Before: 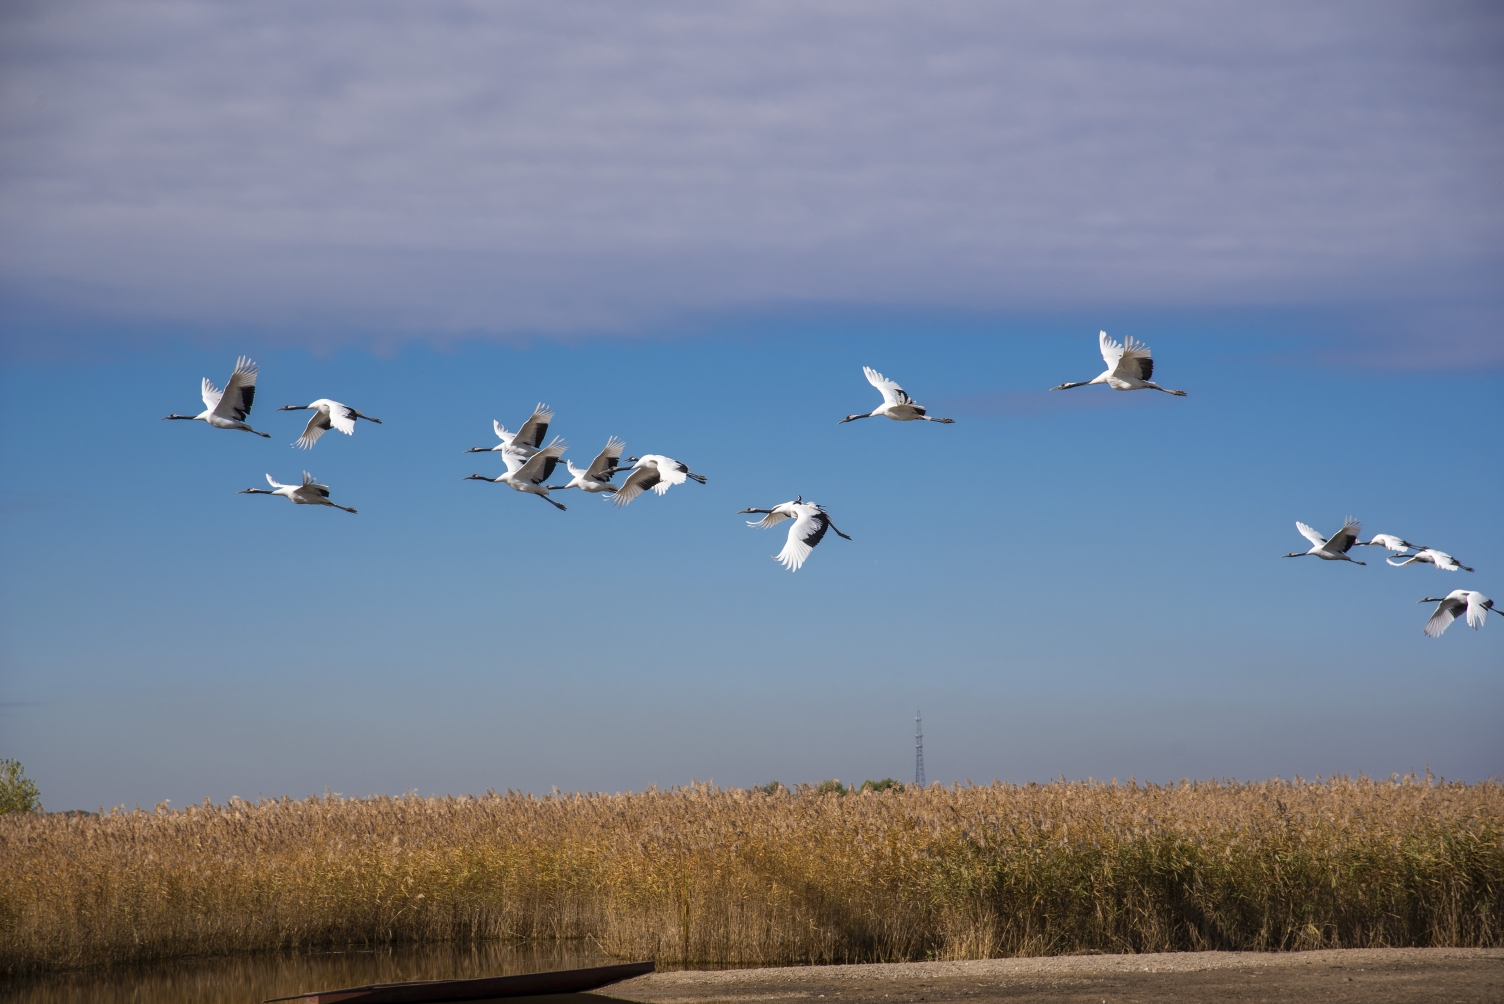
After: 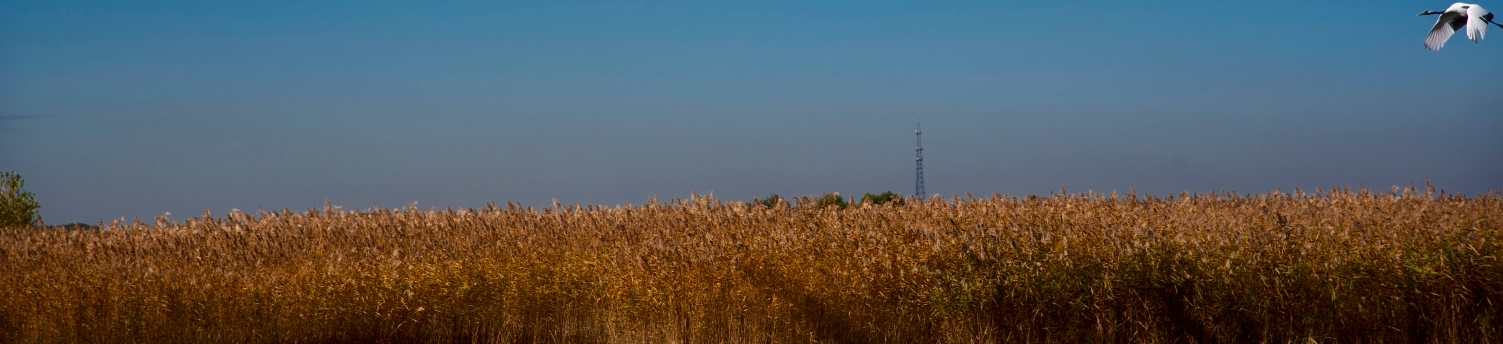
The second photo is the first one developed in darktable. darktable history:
color zones: curves: ch1 [(0, 0.455) (0.063, 0.455) (0.286, 0.495) (0.429, 0.5) (0.571, 0.5) (0.714, 0.5) (0.857, 0.5) (1, 0.455)]; ch2 [(0, 0.532) (0.063, 0.521) (0.233, 0.447) (0.429, 0.489) (0.571, 0.5) (0.714, 0.5) (0.857, 0.5) (1, 0.532)], mix -93.32%
contrast brightness saturation: contrast 0.128, brightness -0.232, saturation 0.144
exposure: compensate highlight preservation false
crop and rotate: top 58.498%, bottom 7.158%
